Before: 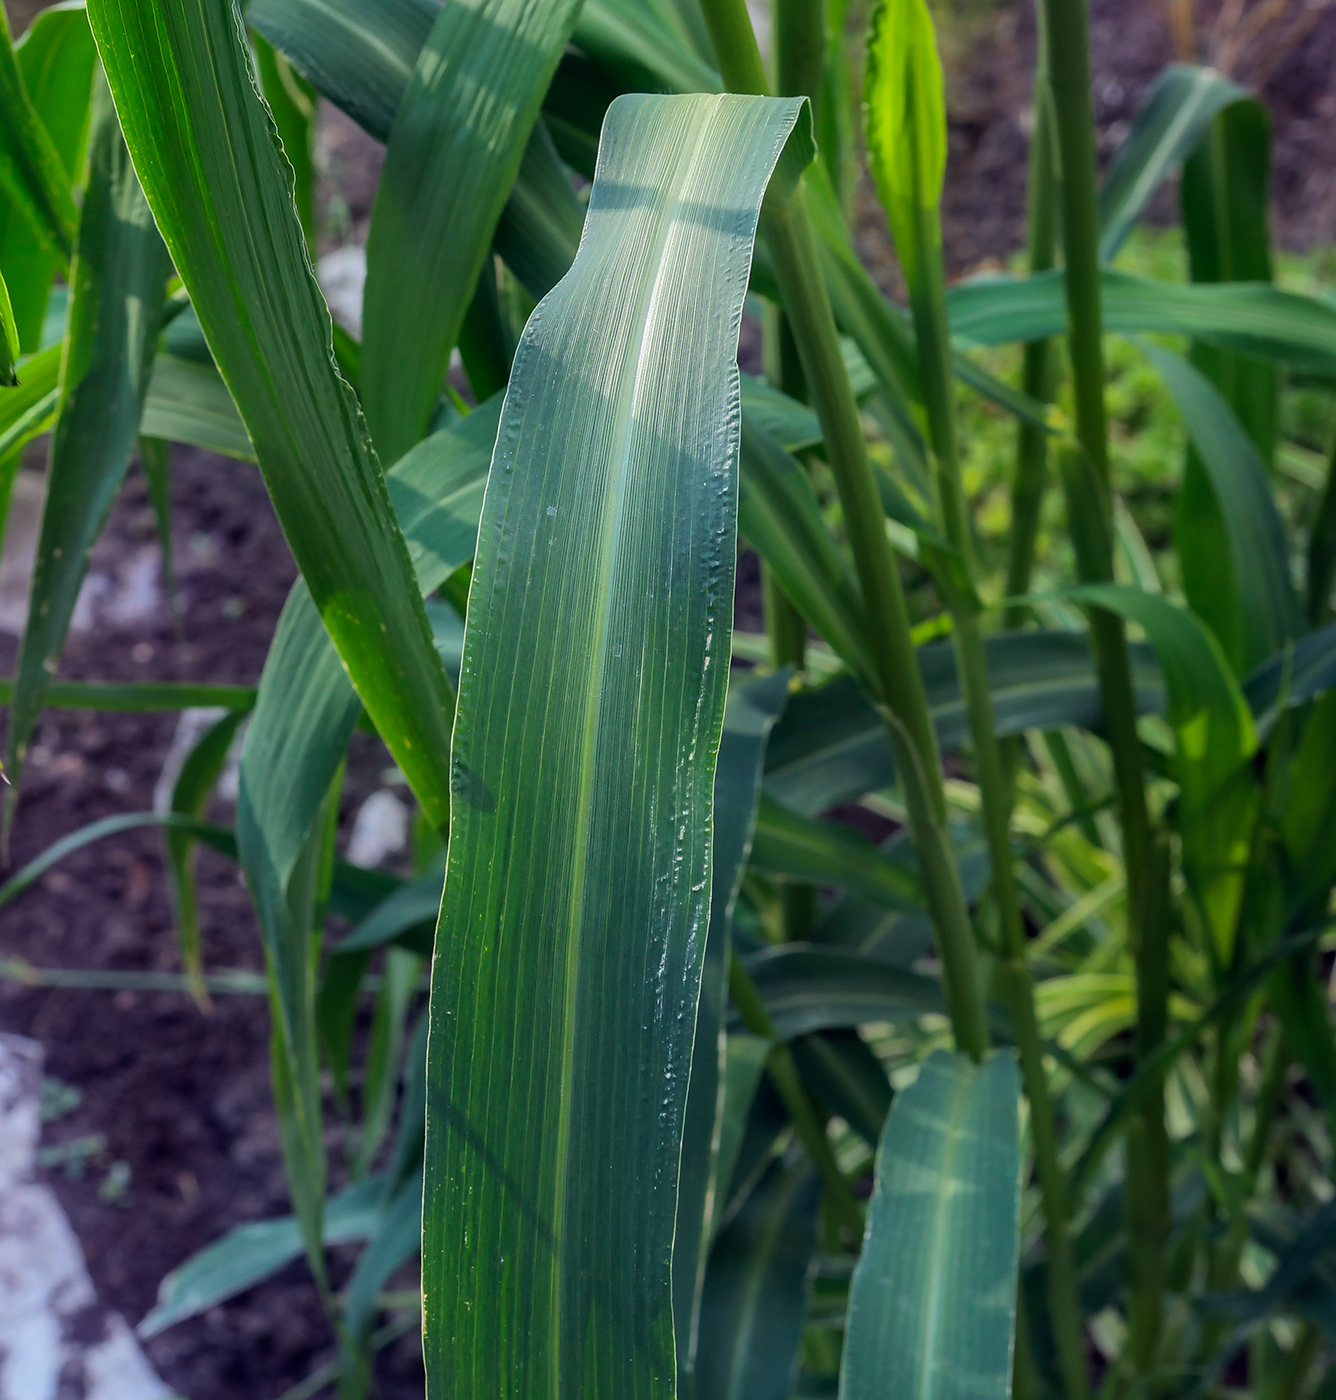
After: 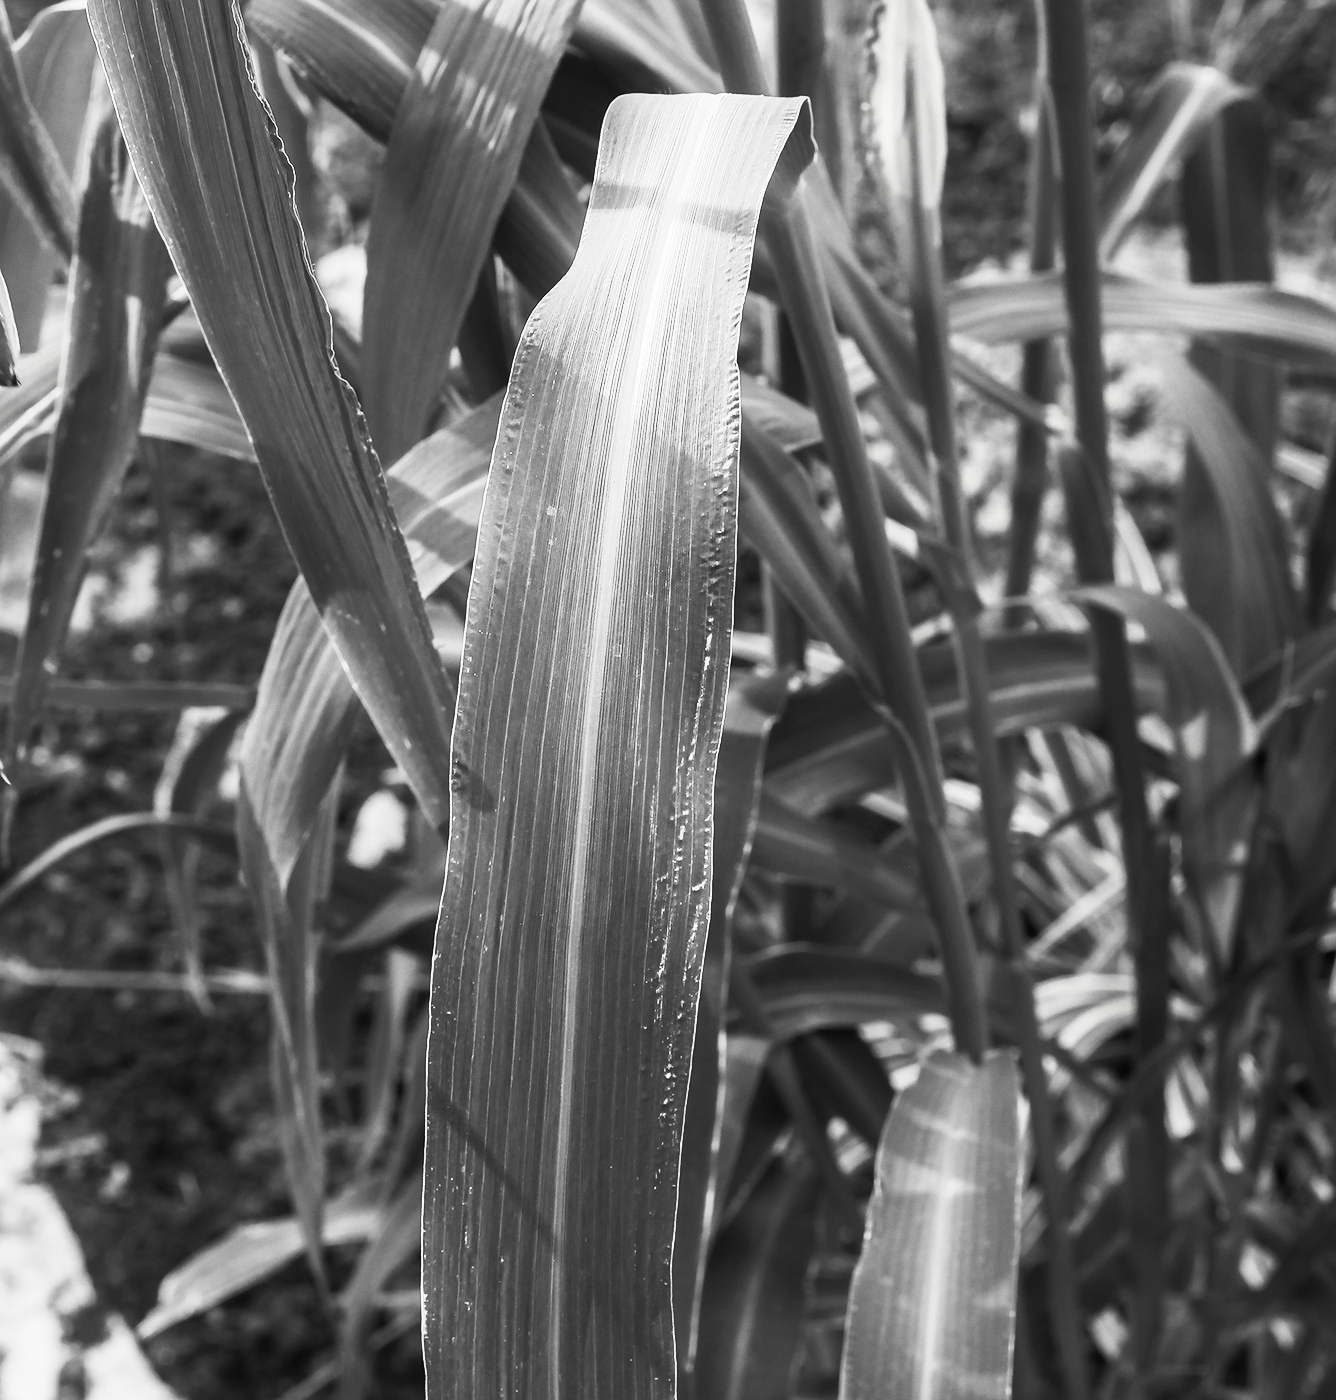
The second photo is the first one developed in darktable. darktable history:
contrast brightness saturation: contrast 0.541, brightness 0.46, saturation -0.991
